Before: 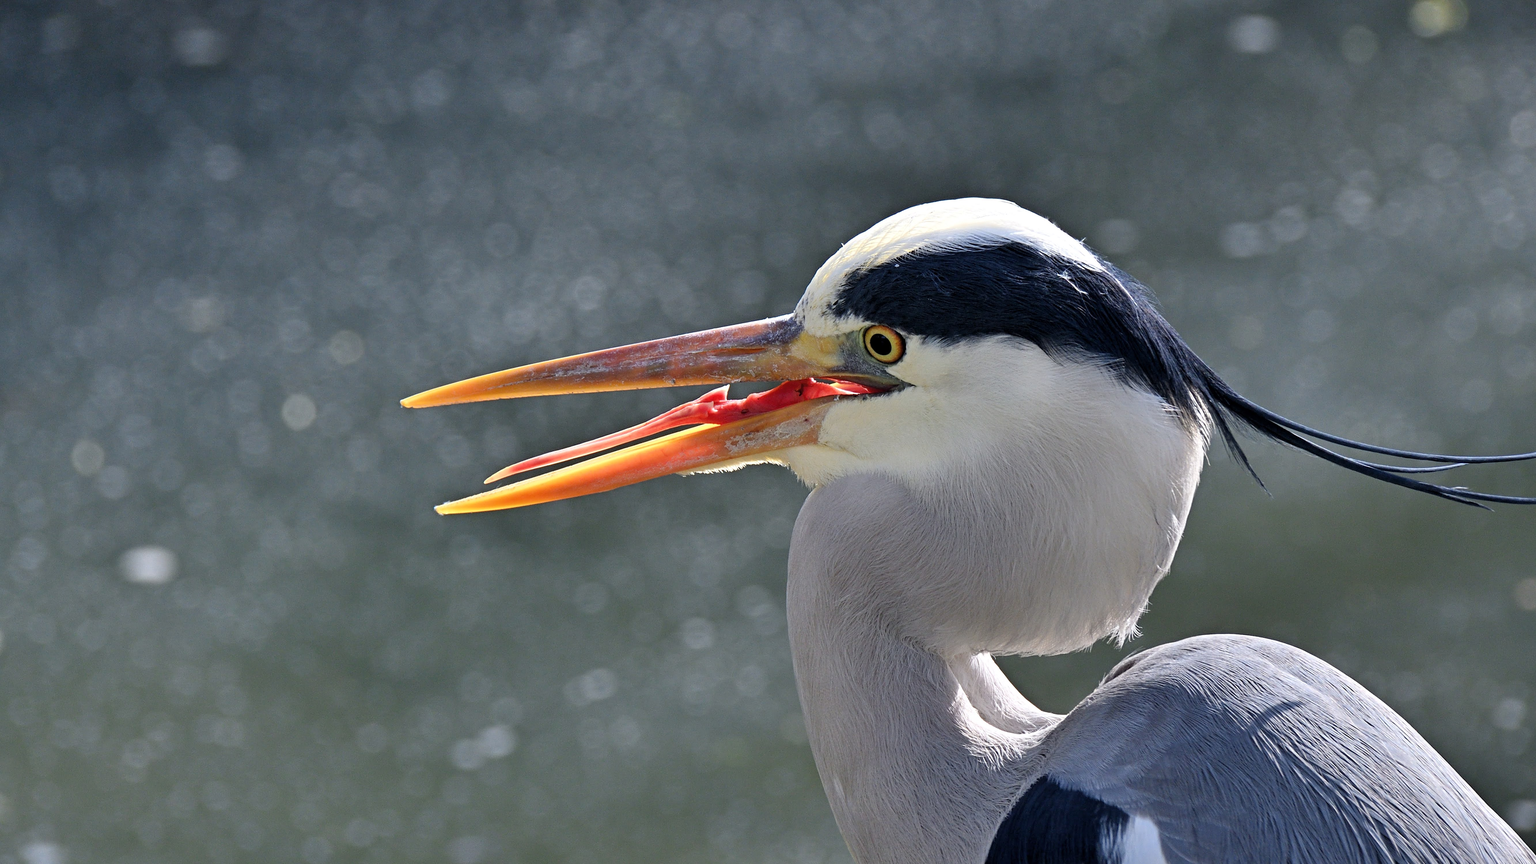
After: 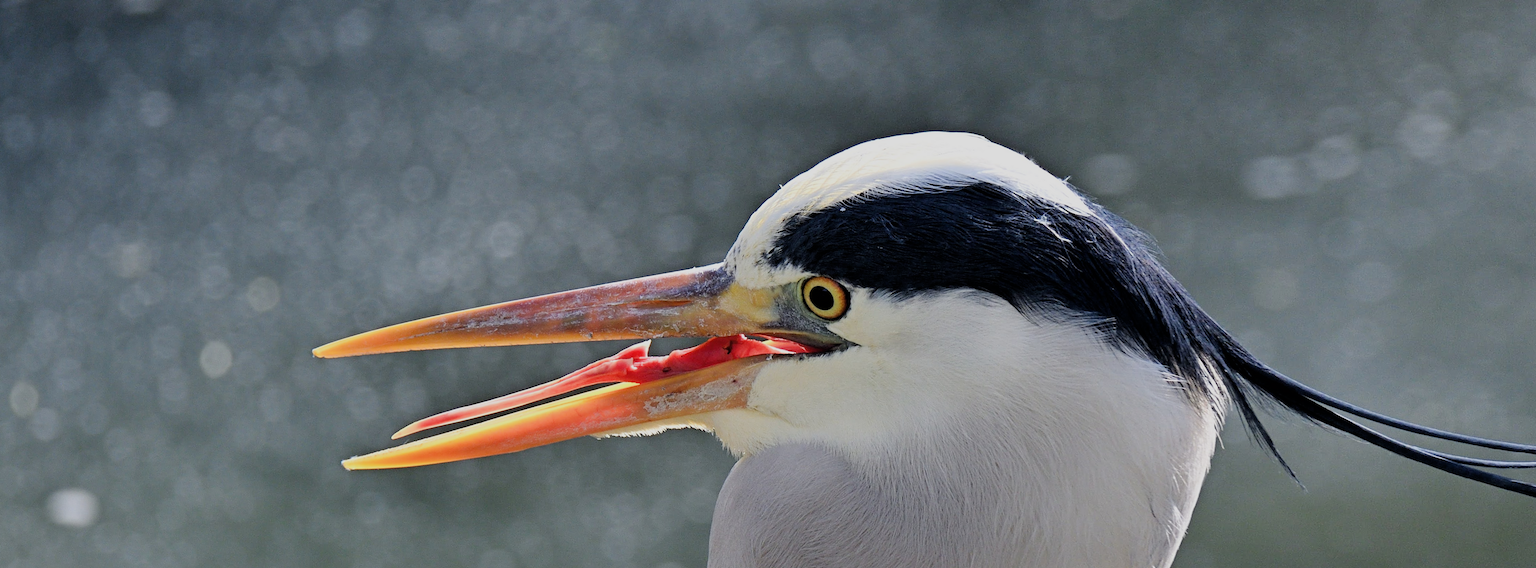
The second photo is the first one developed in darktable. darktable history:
crop: left 1.509%, top 3.452%, right 7.696%, bottom 28.452%
rotate and perspective: rotation 1.69°, lens shift (vertical) -0.023, lens shift (horizontal) -0.291, crop left 0.025, crop right 0.988, crop top 0.092, crop bottom 0.842
exposure: exposure 0.217 EV, compensate highlight preservation false
filmic rgb: black relative exposure -7.65 EV, white relative exposure 4.56 EV, hardness 3.61
